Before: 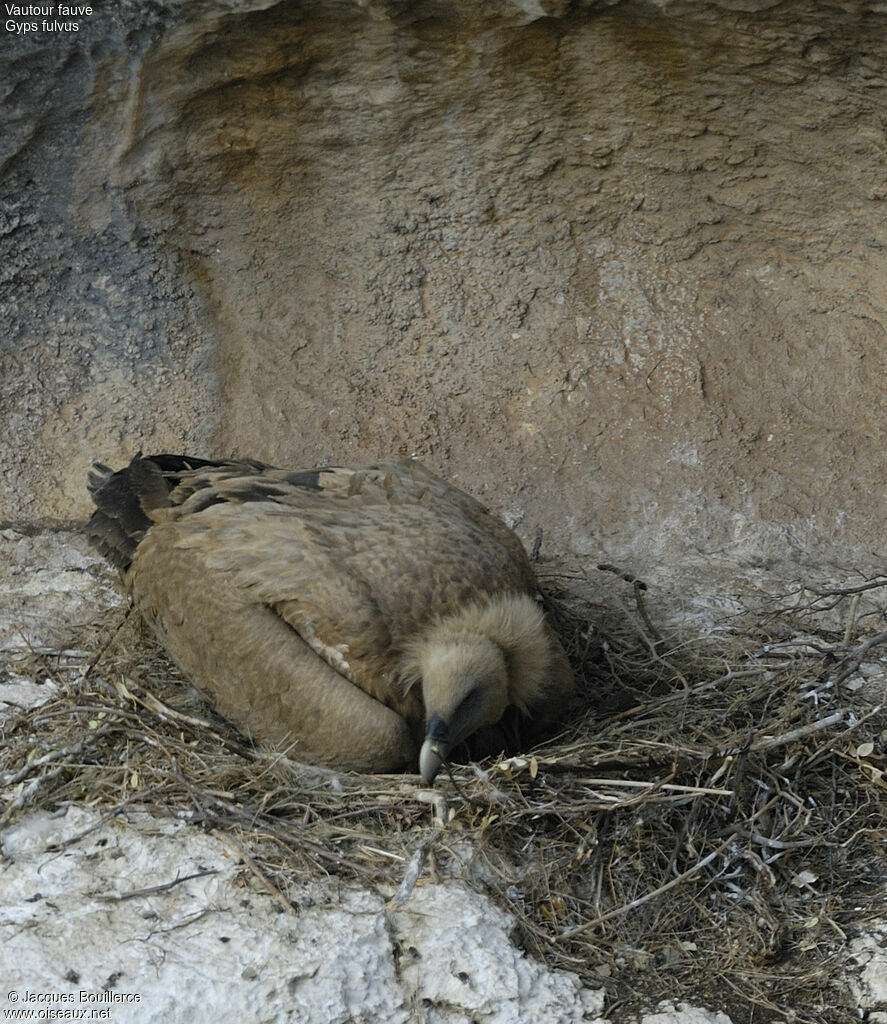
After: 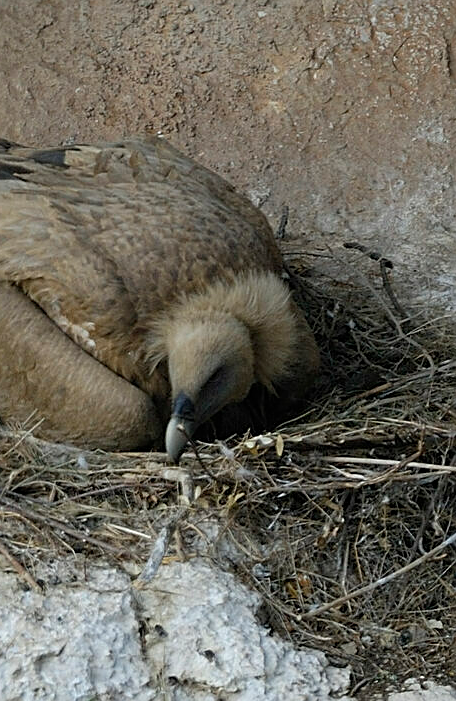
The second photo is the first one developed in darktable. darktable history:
sharpen: on, module defaults
crop and rotate: left 28.751%, top 31.468%, right 19.806%
shadows and highlights: radius 334.32, shadows 64.97, highlights 5.83, compress 88.04%, soften with gaussian
